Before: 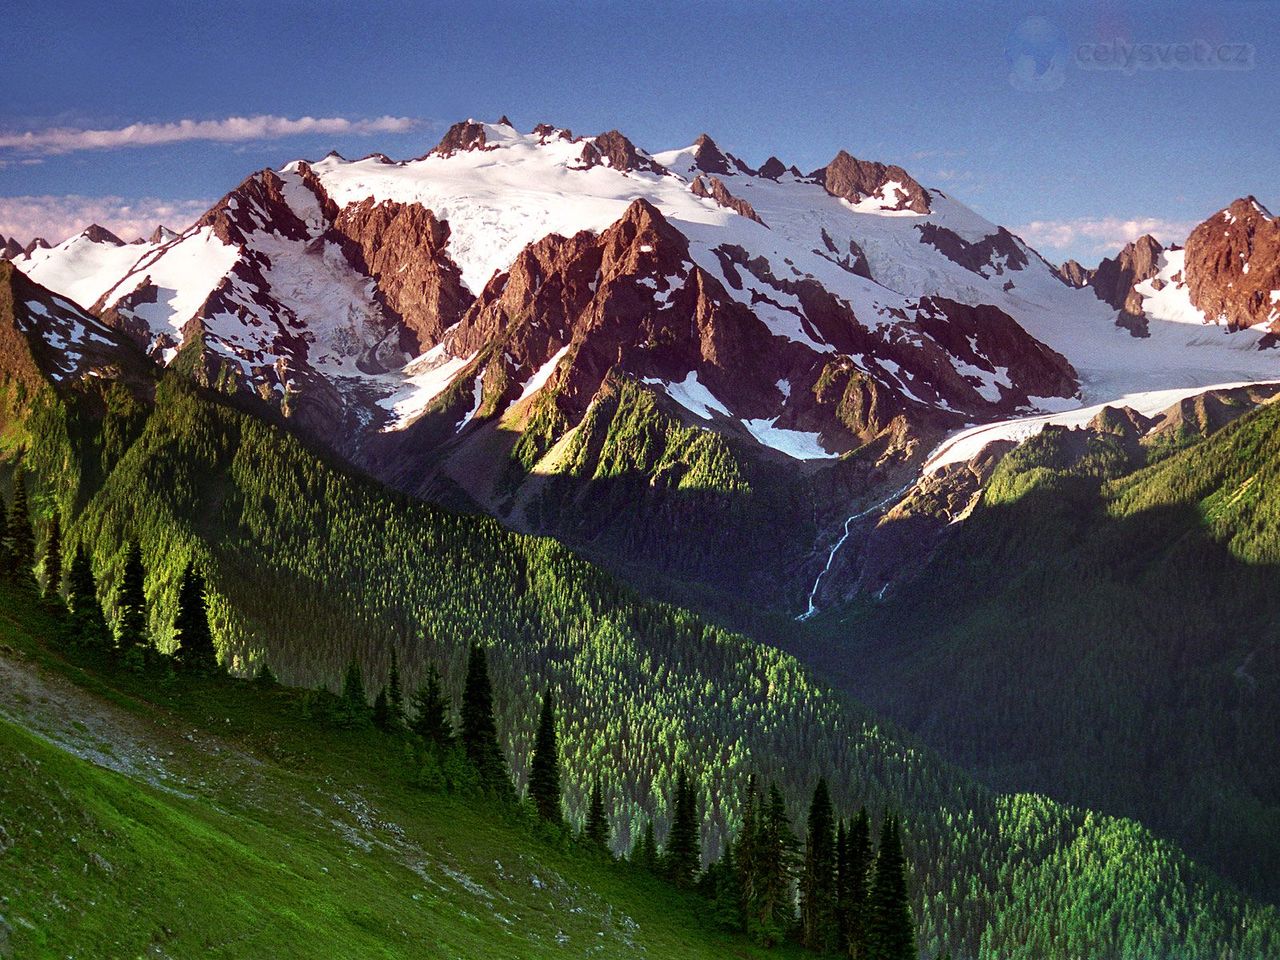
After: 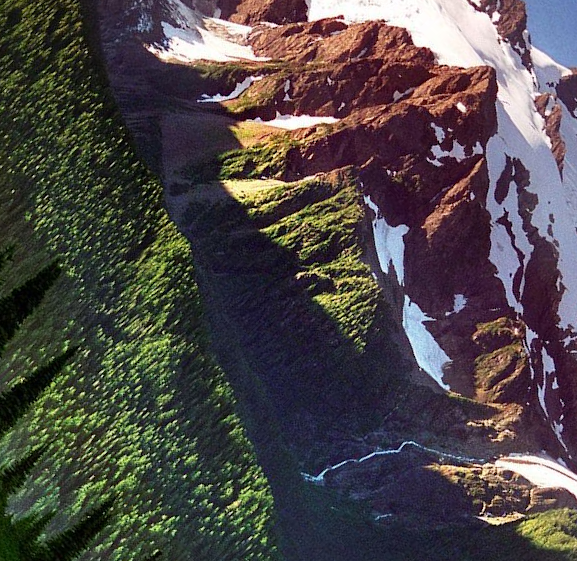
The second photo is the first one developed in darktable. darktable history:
crop and rotate: angle -45.57°, top 16.008%, right 0.943%, bottom 11.686%
